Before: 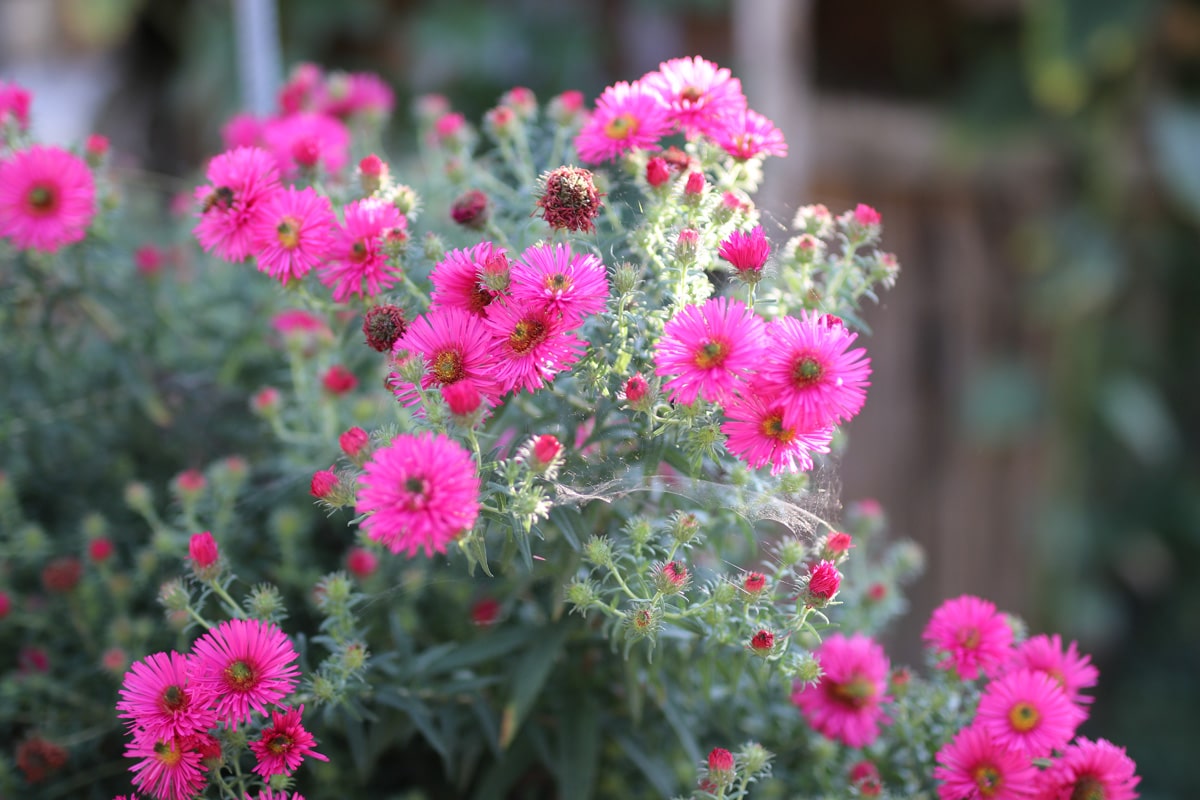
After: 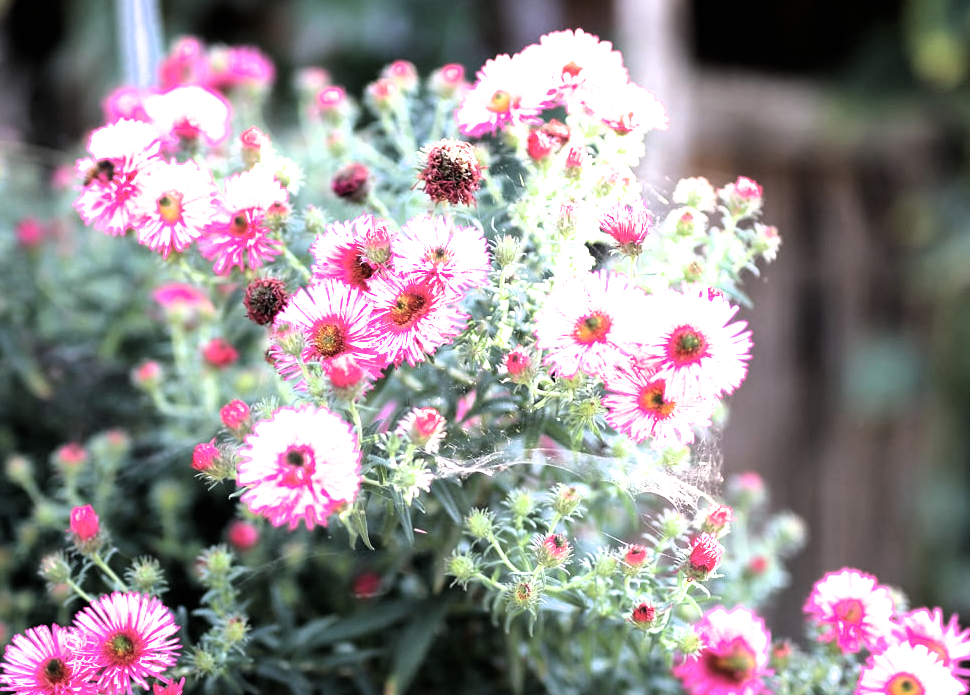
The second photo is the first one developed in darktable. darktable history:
crop: left 9.929%, top 3.475%, right 9.188%, bottom 9.529%
filmic rgb: black relative exposure -8.2 EV, white relative exposure 2.2 EV, threshold 3 EV, hardness 7.11, latitude 85.74%, contrast 1.696, highlights saturation mix -4%, shadows ↔ highlights balance -2.69%, color science v5 (2021), contrast in shadows safe, contrast in highlights safe, enable highlight reconstruction true
exposure: black level correction 0.001, exposure 0.5 EV, compensate exposure bias true, compensate highlight preservation false
